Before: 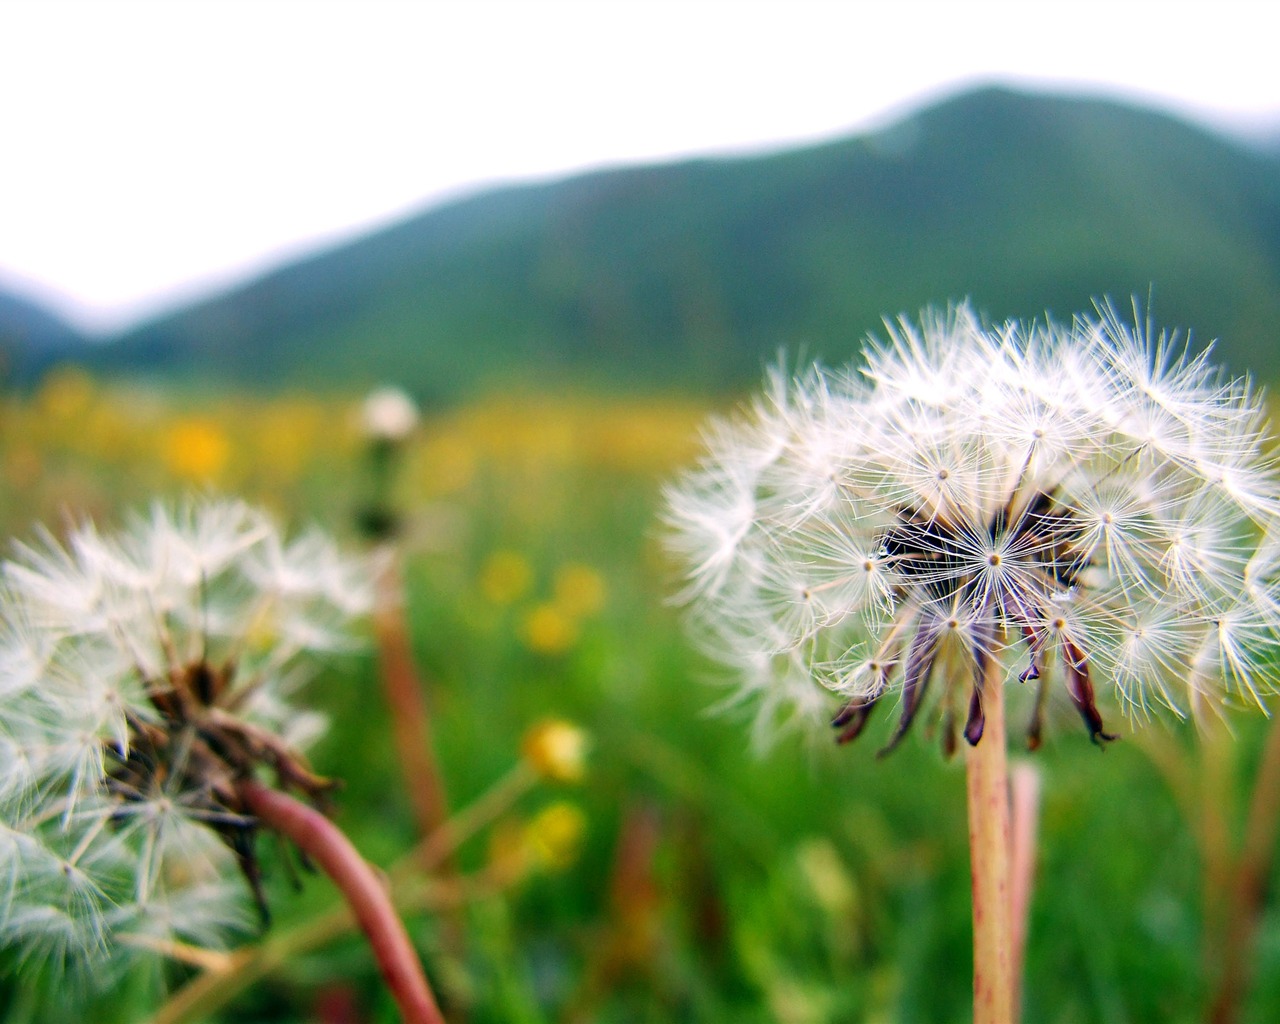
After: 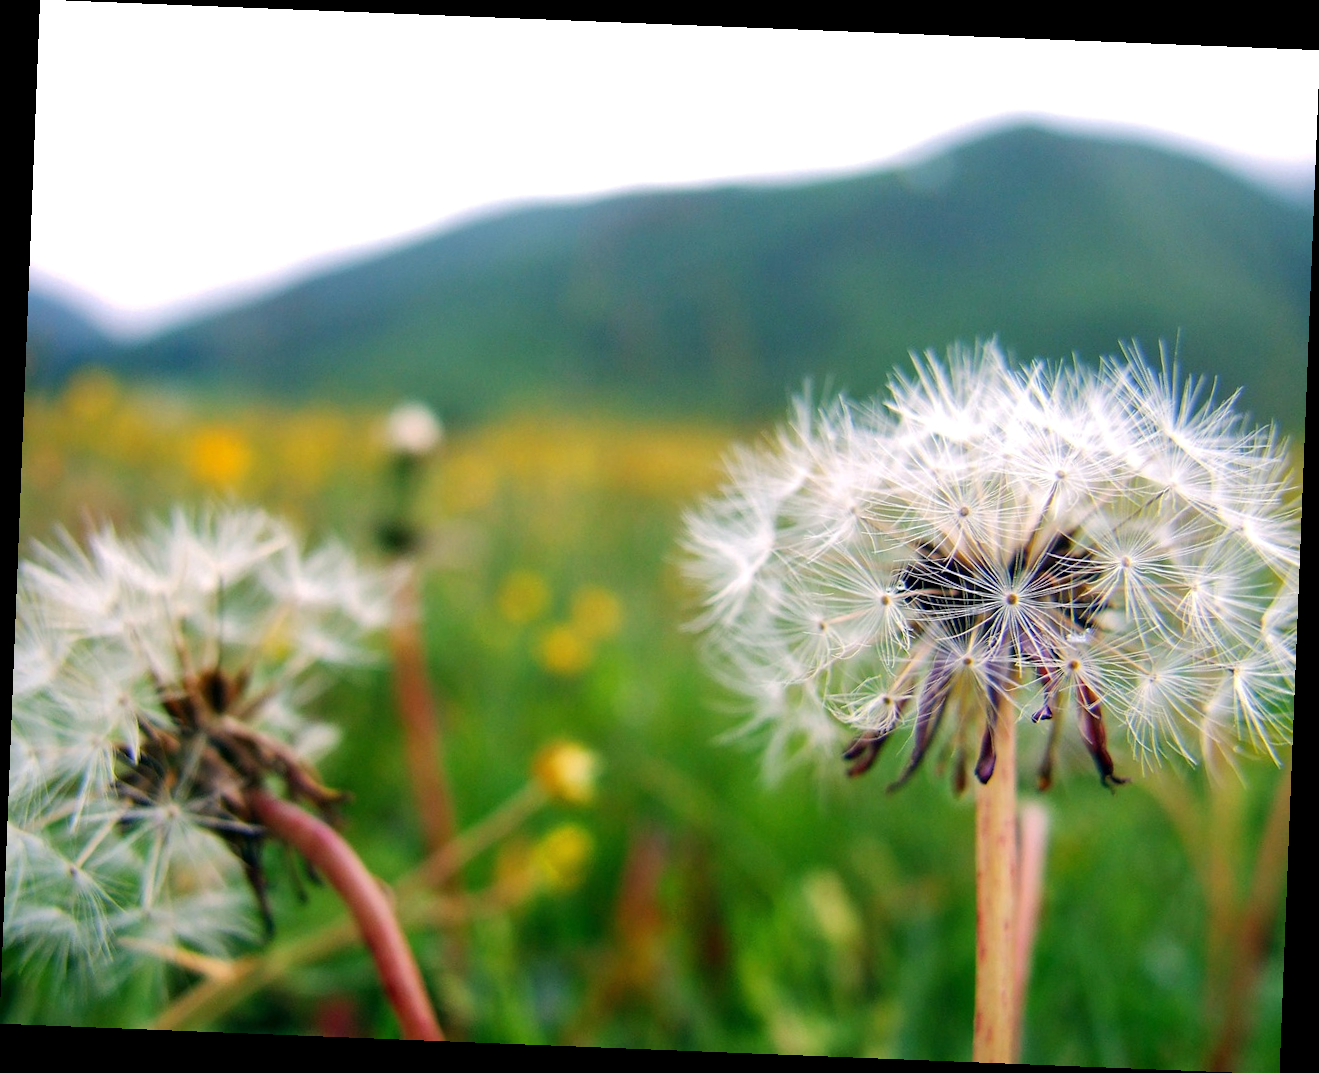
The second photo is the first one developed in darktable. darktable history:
rotate and perspective: rotation 2.27°, automatic cropping off
shadows and highlights: shadows 10, white point adjustment 1, highlights -40
